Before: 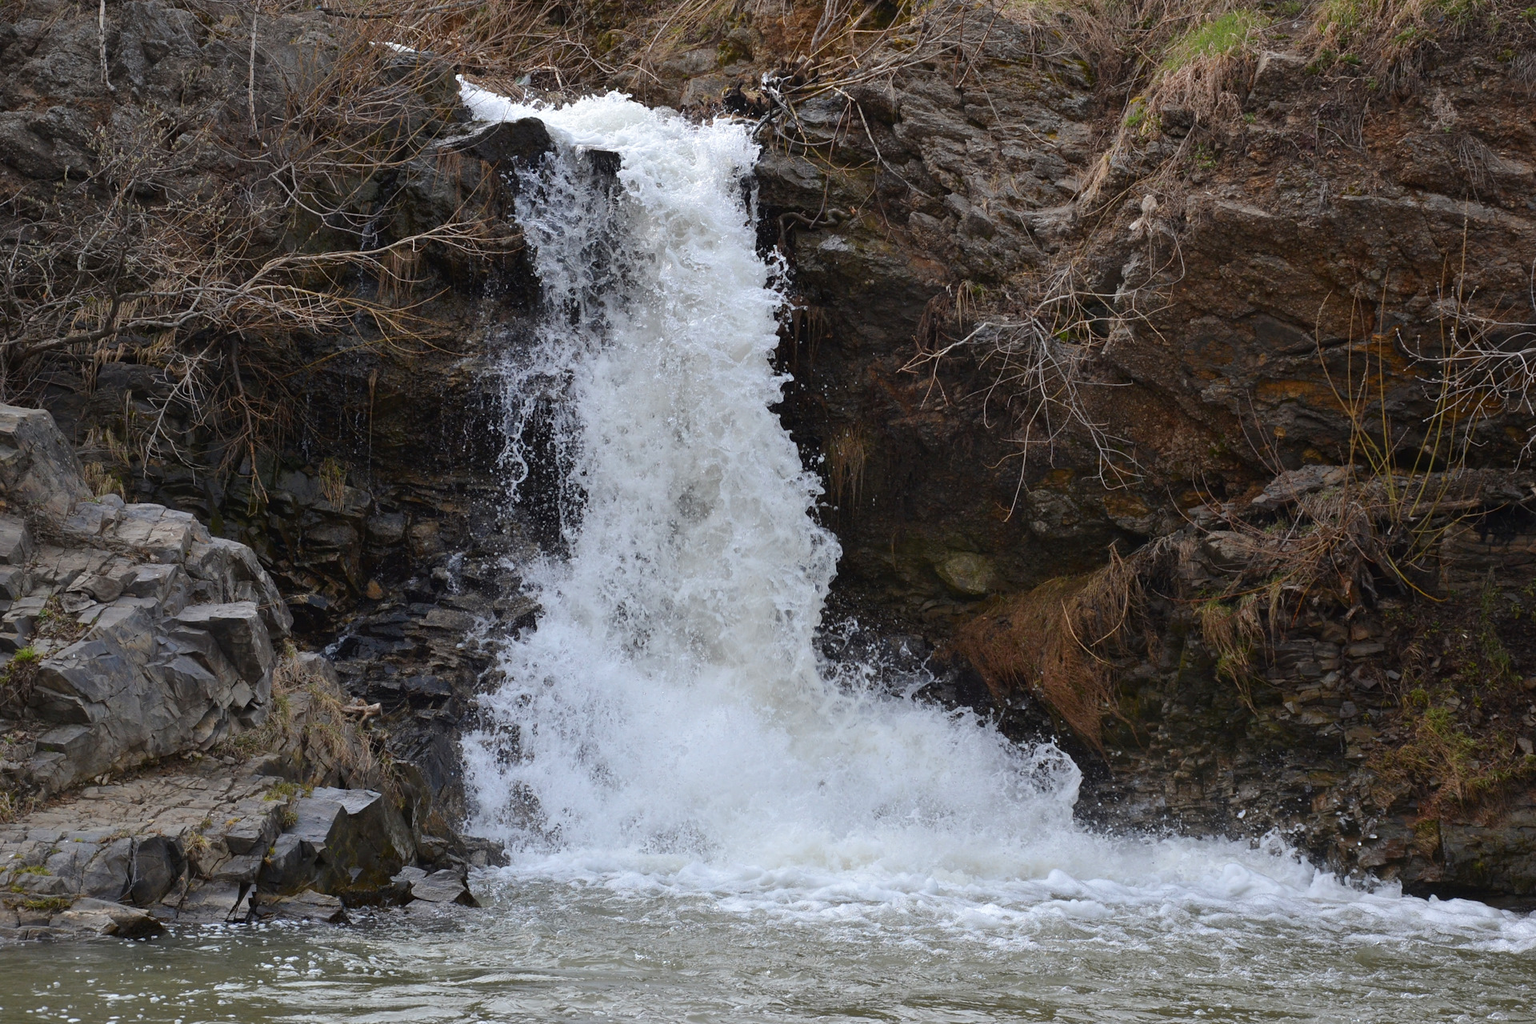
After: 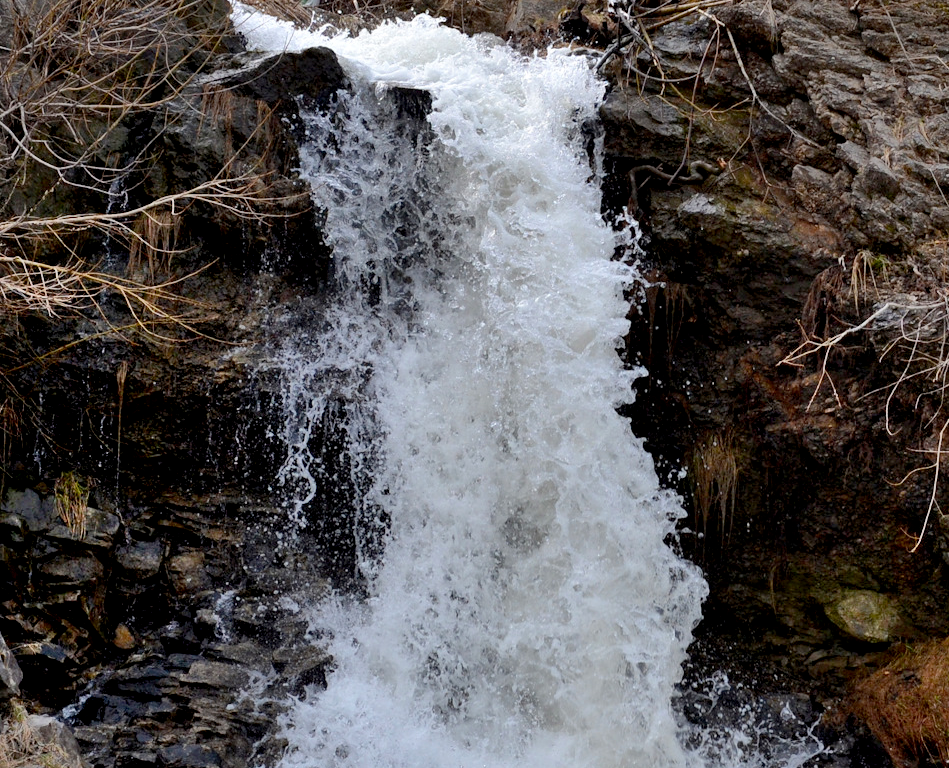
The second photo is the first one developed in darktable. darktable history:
crop: left 17.924%, top 7.859%, right 32.633%, bottom 32.121%
tone equalizer: -8 EV -0.56 EV
shadows and highlights: highlights color adjustment 39.52%, low approximation 0.01, soften with gaussian
exposure: black level correction 0.011, compensate exposure bias true, compensate highlight preservation false
